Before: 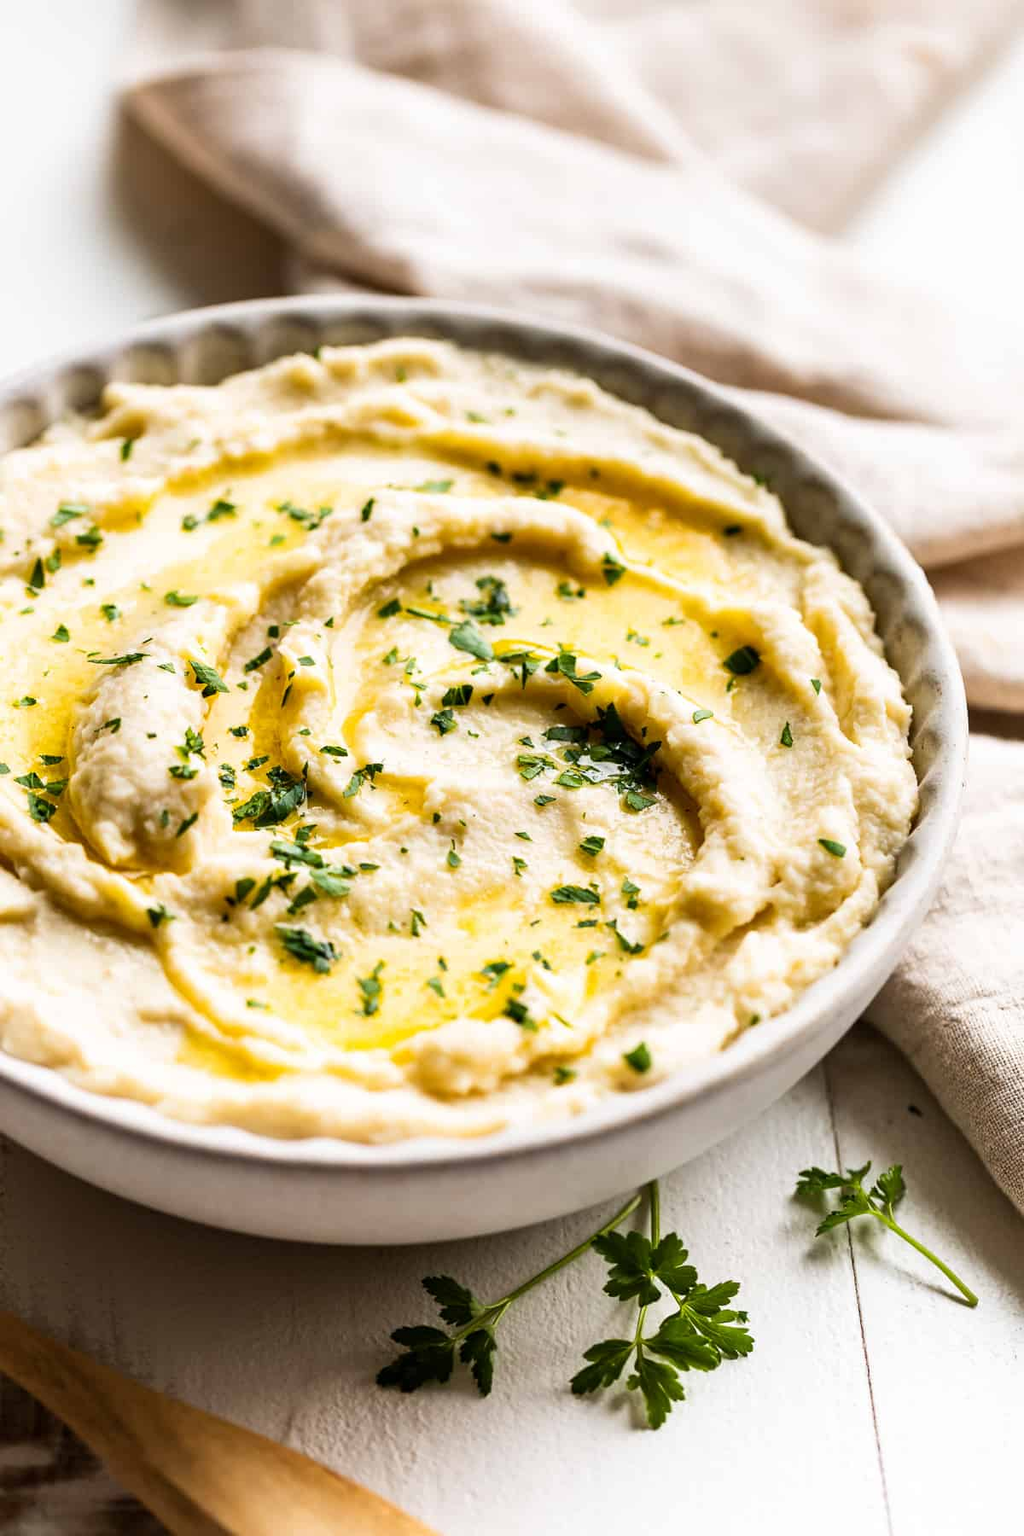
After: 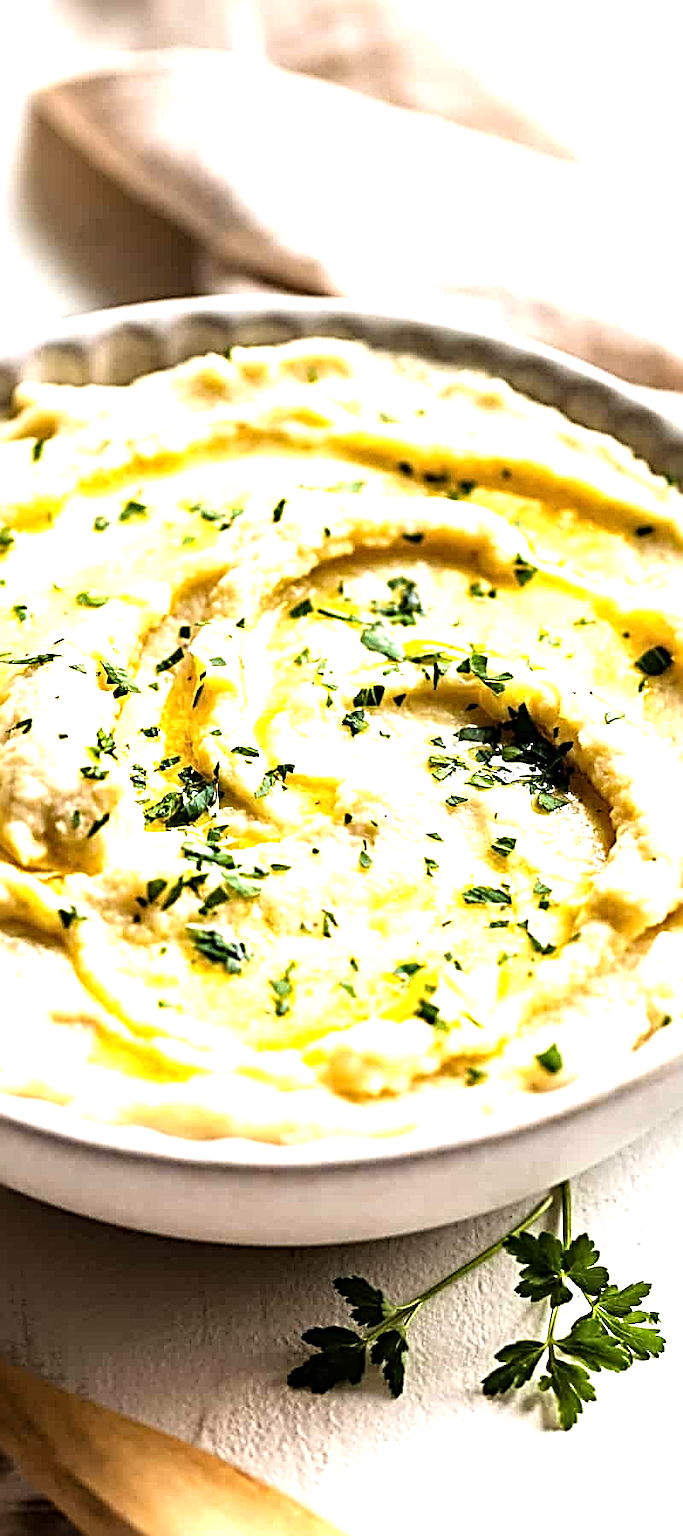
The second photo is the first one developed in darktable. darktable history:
tone equalizer: -8 EV -0.722 EV, -7 EV -0.68 EV, -6 EV -0.626 EV, -5 EV -0.39 EV, -3 EV 0.377 EV, -2 EV 0.6 EV, -1 EV 0.682 EV, +0 EV 0.721 EV
exposure: exposure 0.154 EV, compensate exposure bias true, compensate highlight preservation false
base curve: curves: ch0 [(0, 0) (0.297, 0.298) (1, 1)], preserve colors none
sharpen: radius 3.691, amount 0.921
crop and rotate: left 8.707%, right 24.54%
